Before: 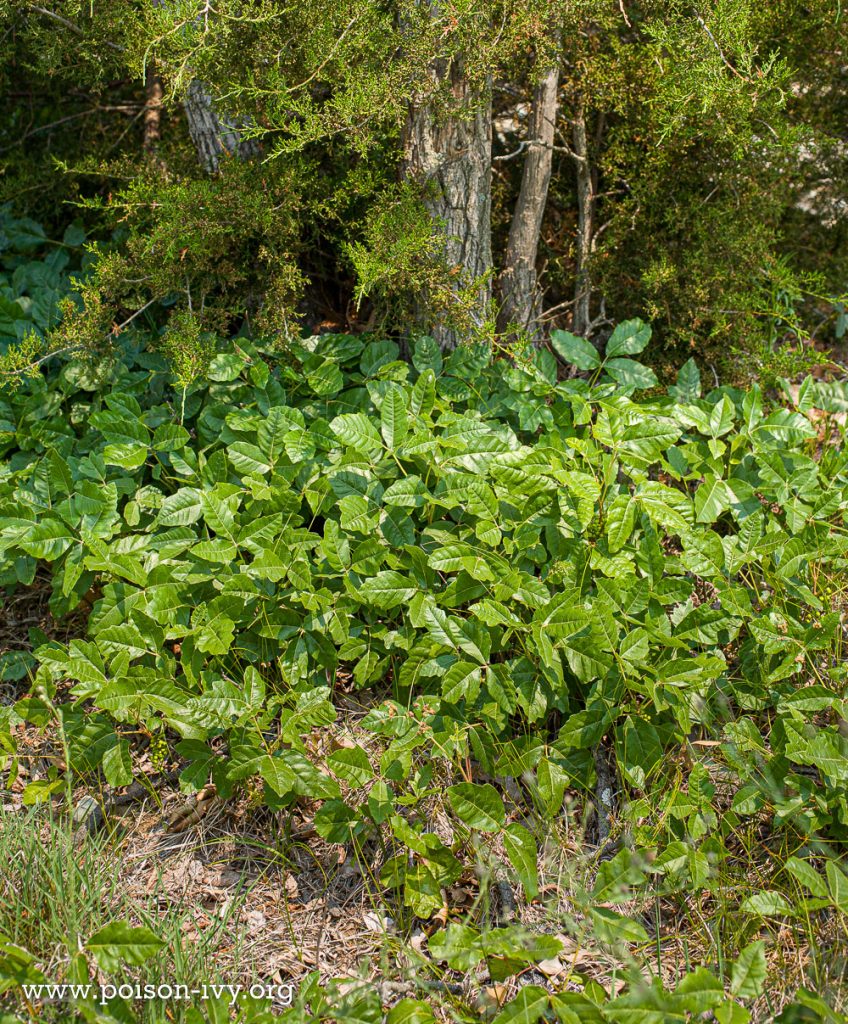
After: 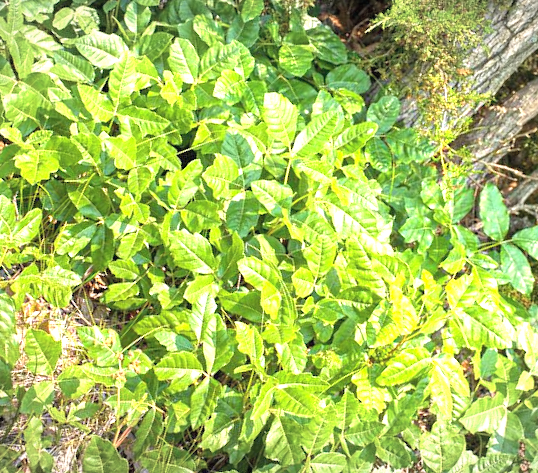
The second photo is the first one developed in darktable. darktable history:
vignetting: fall-off start 97.48%, fall-off radius 99.52%, width/height ratio 1.371, unbound false
exposure: black level correction 0, exposure 1.466 EV, compensate highlight preservation false
crop and rotate: angle -44.59°, top 16.19%, right 0.907%, bottom 11.66%
contrast brightness saturation: brightness 0.121
